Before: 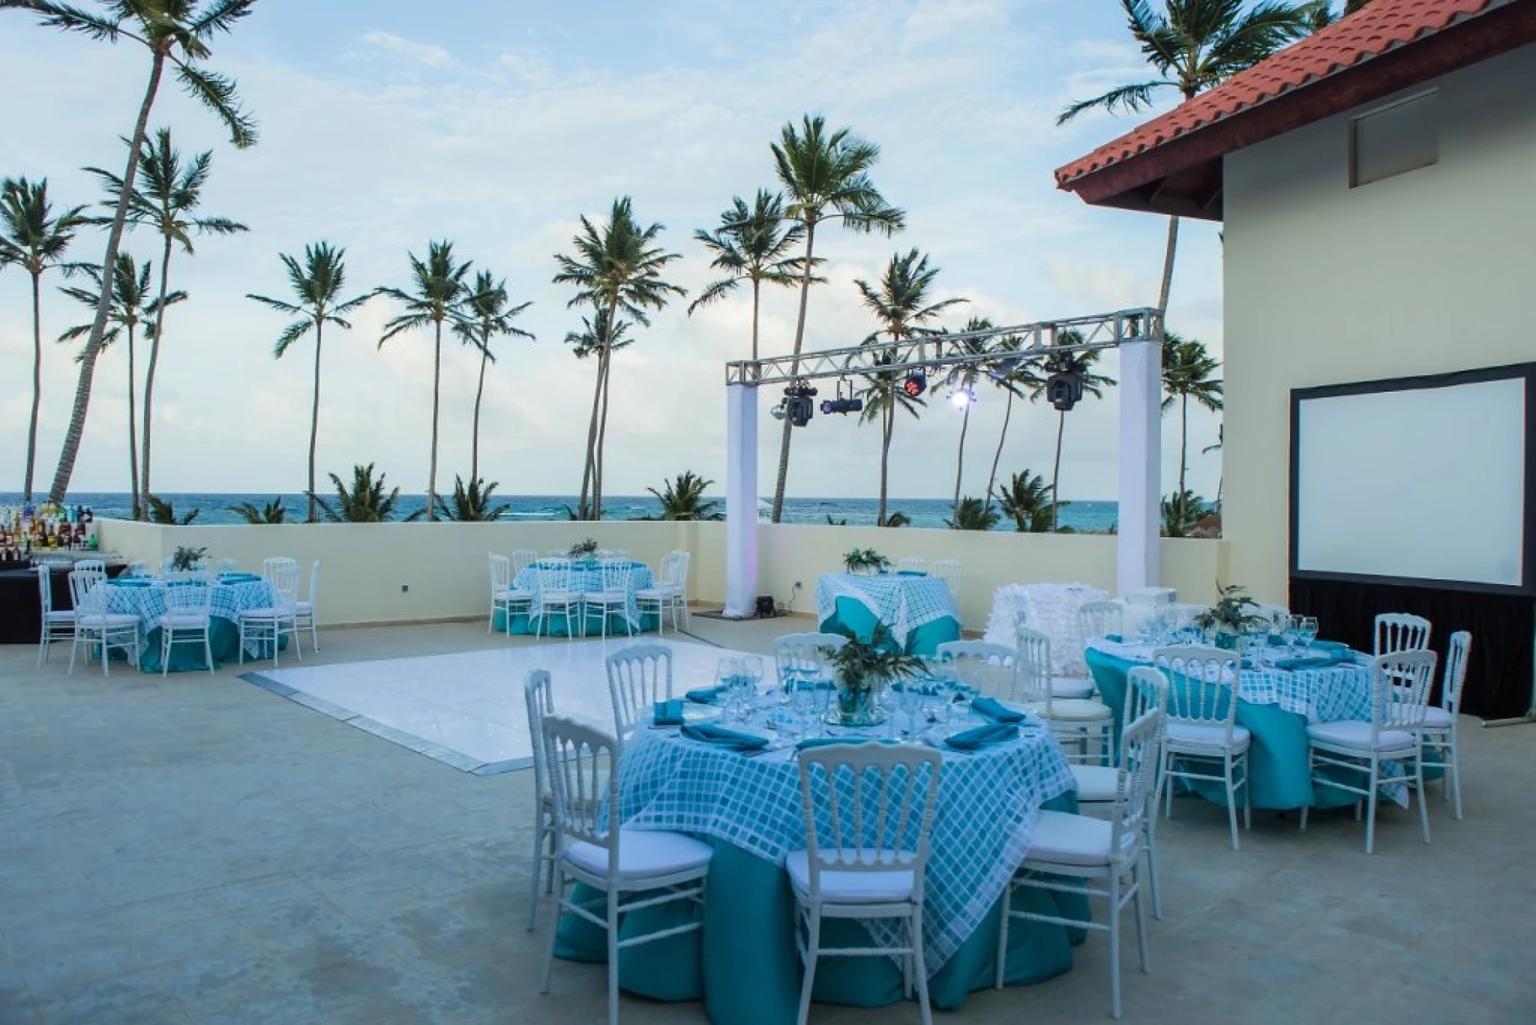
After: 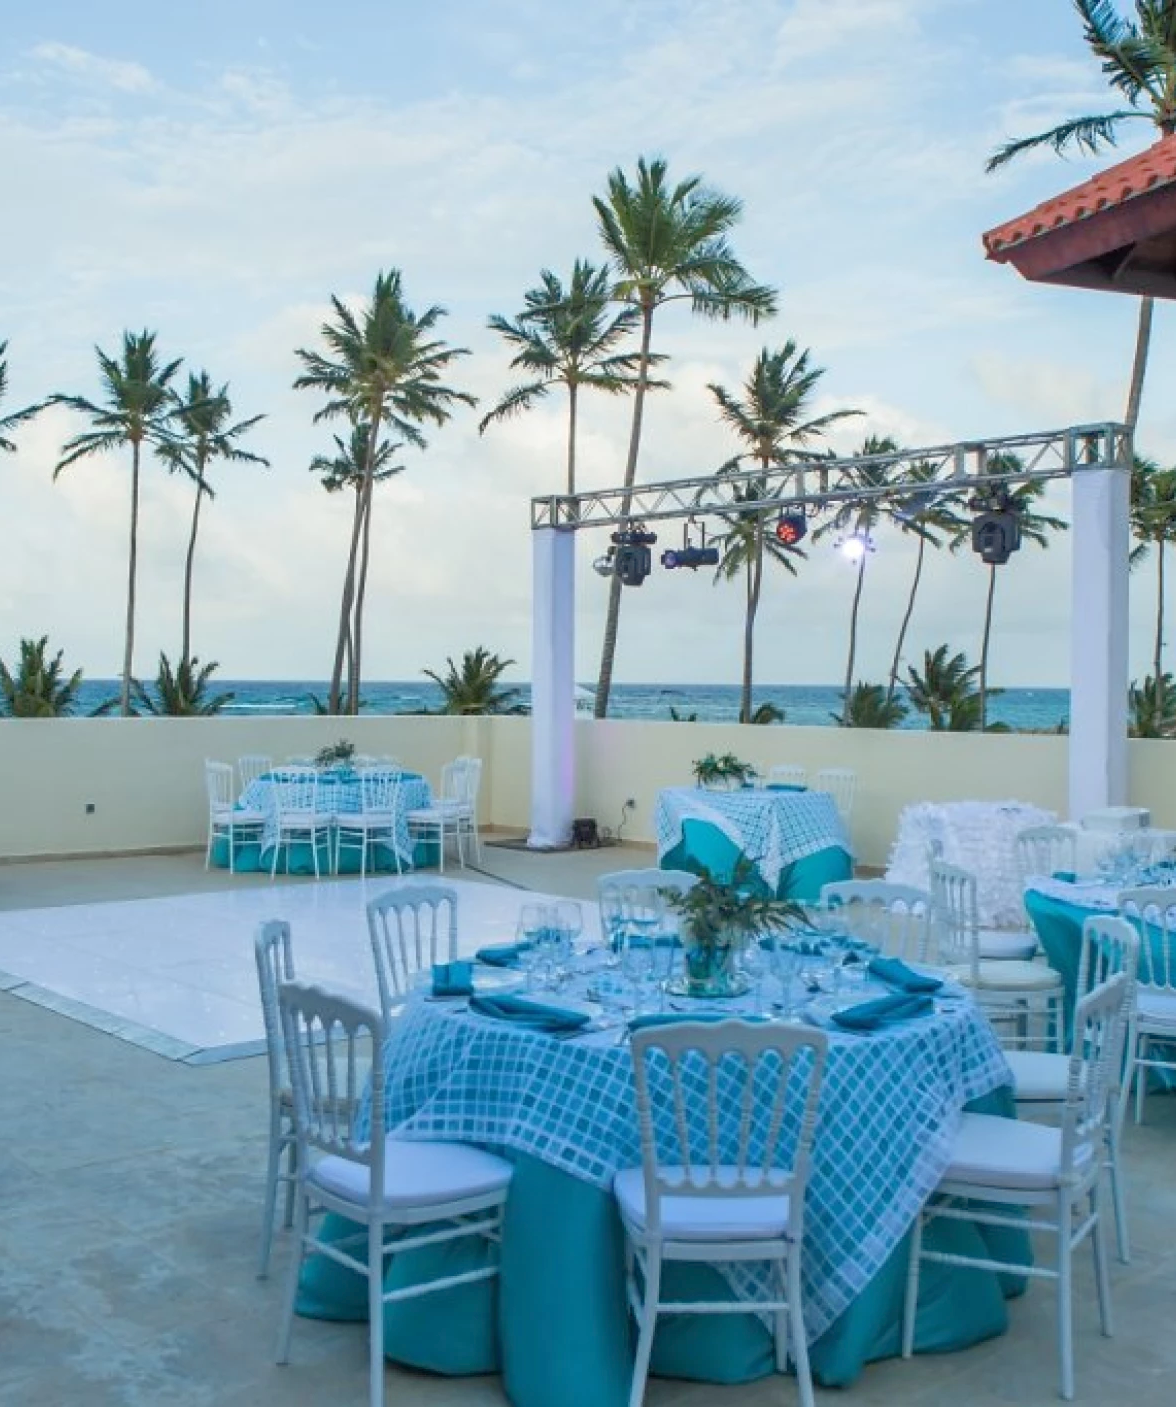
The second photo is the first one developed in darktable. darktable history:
tone equalizer: -7 EV 0.141 EV, -6 EV 0.614 EV, -5 EV 1.16 EV, -4 EV 1.31 EV, -3 EV 1.13 EV, -2 EV 0.6 EV, -1 EV 0.151 EV
crop: left 22.095%, right 22.169%, bottom 0.007%
